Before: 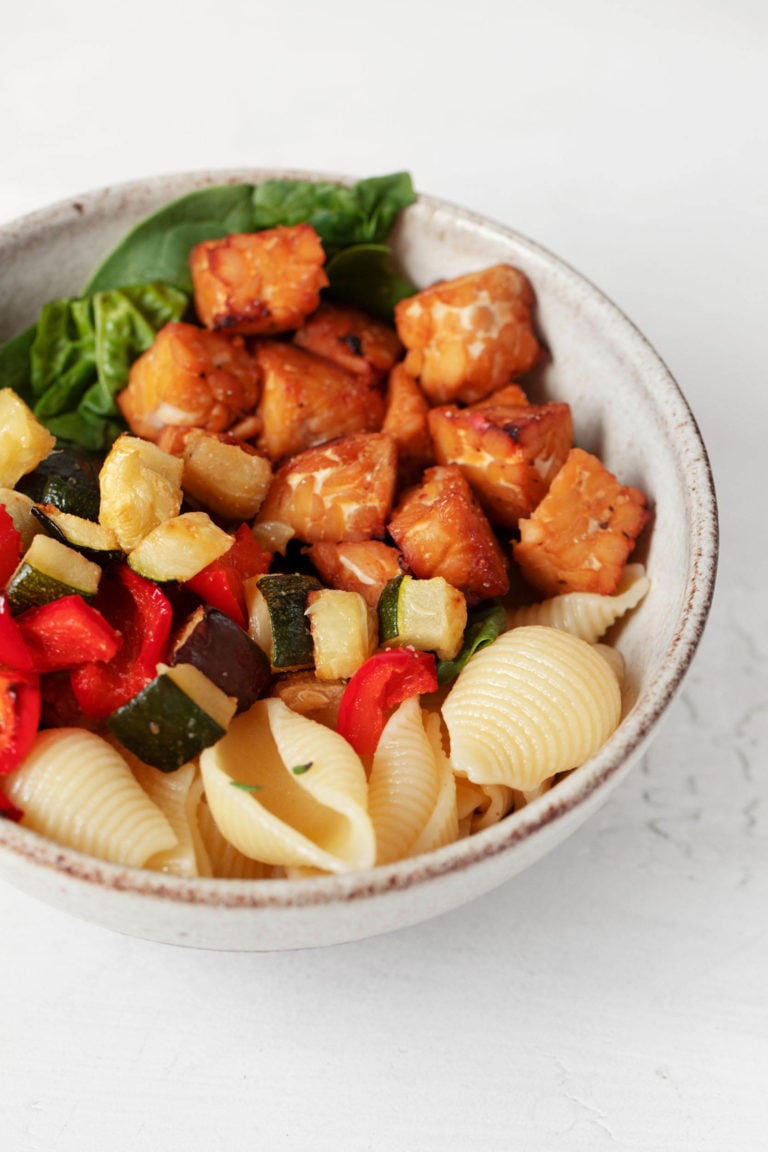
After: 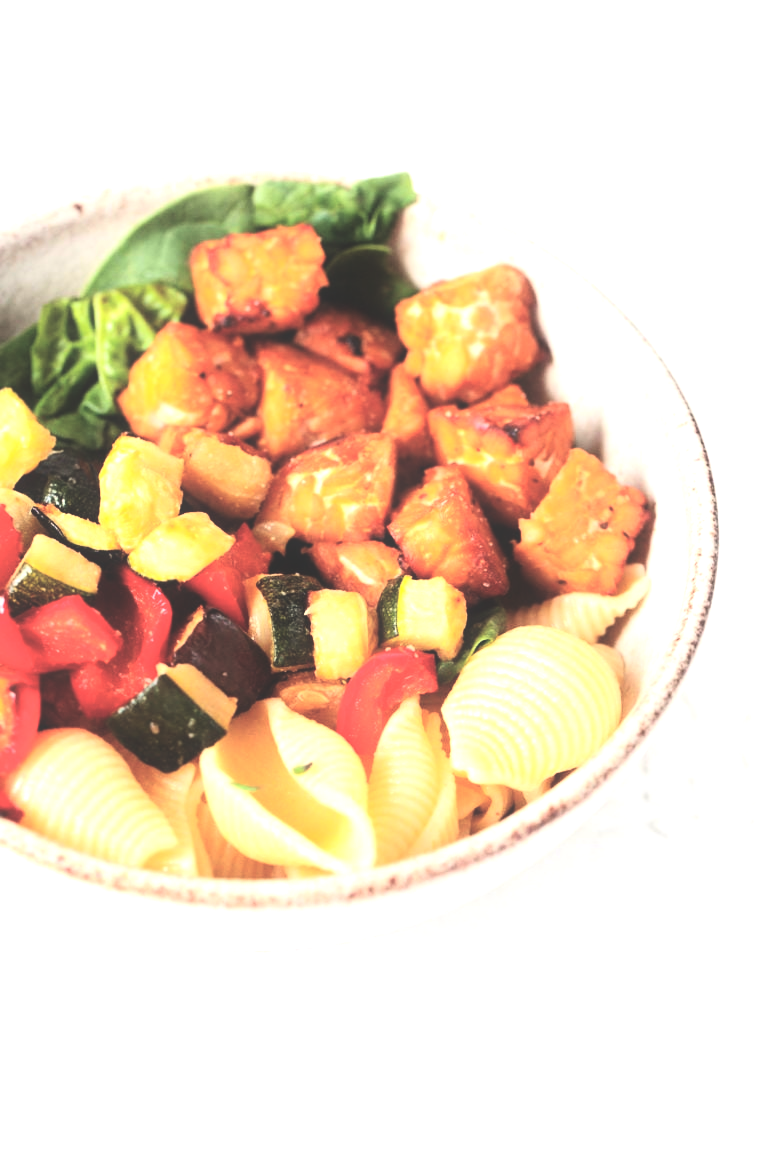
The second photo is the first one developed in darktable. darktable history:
exposure: black level correction -0.042, exposure 0.06 EV, compensate exposure bias true, compensate highlight preservation false
contrast brightness saturation: contrast 0.273
tone equalizer: -8 EV -1.12 EV, -7 EV -1.02 EV, -6 EV -0.839 EV, -5 EV -0.576 EV, -3 EV 0.572 EV, -2 EV 0.862 EV, -1 EV 0.997 EV, +0 EV 1.07 EV, mask exposure compensation -0.498 EV
color balance rgb: global offset › luminance 0.479%, perceptual saturation grading › global saturation 0.78%, global vibrance 27.17%
